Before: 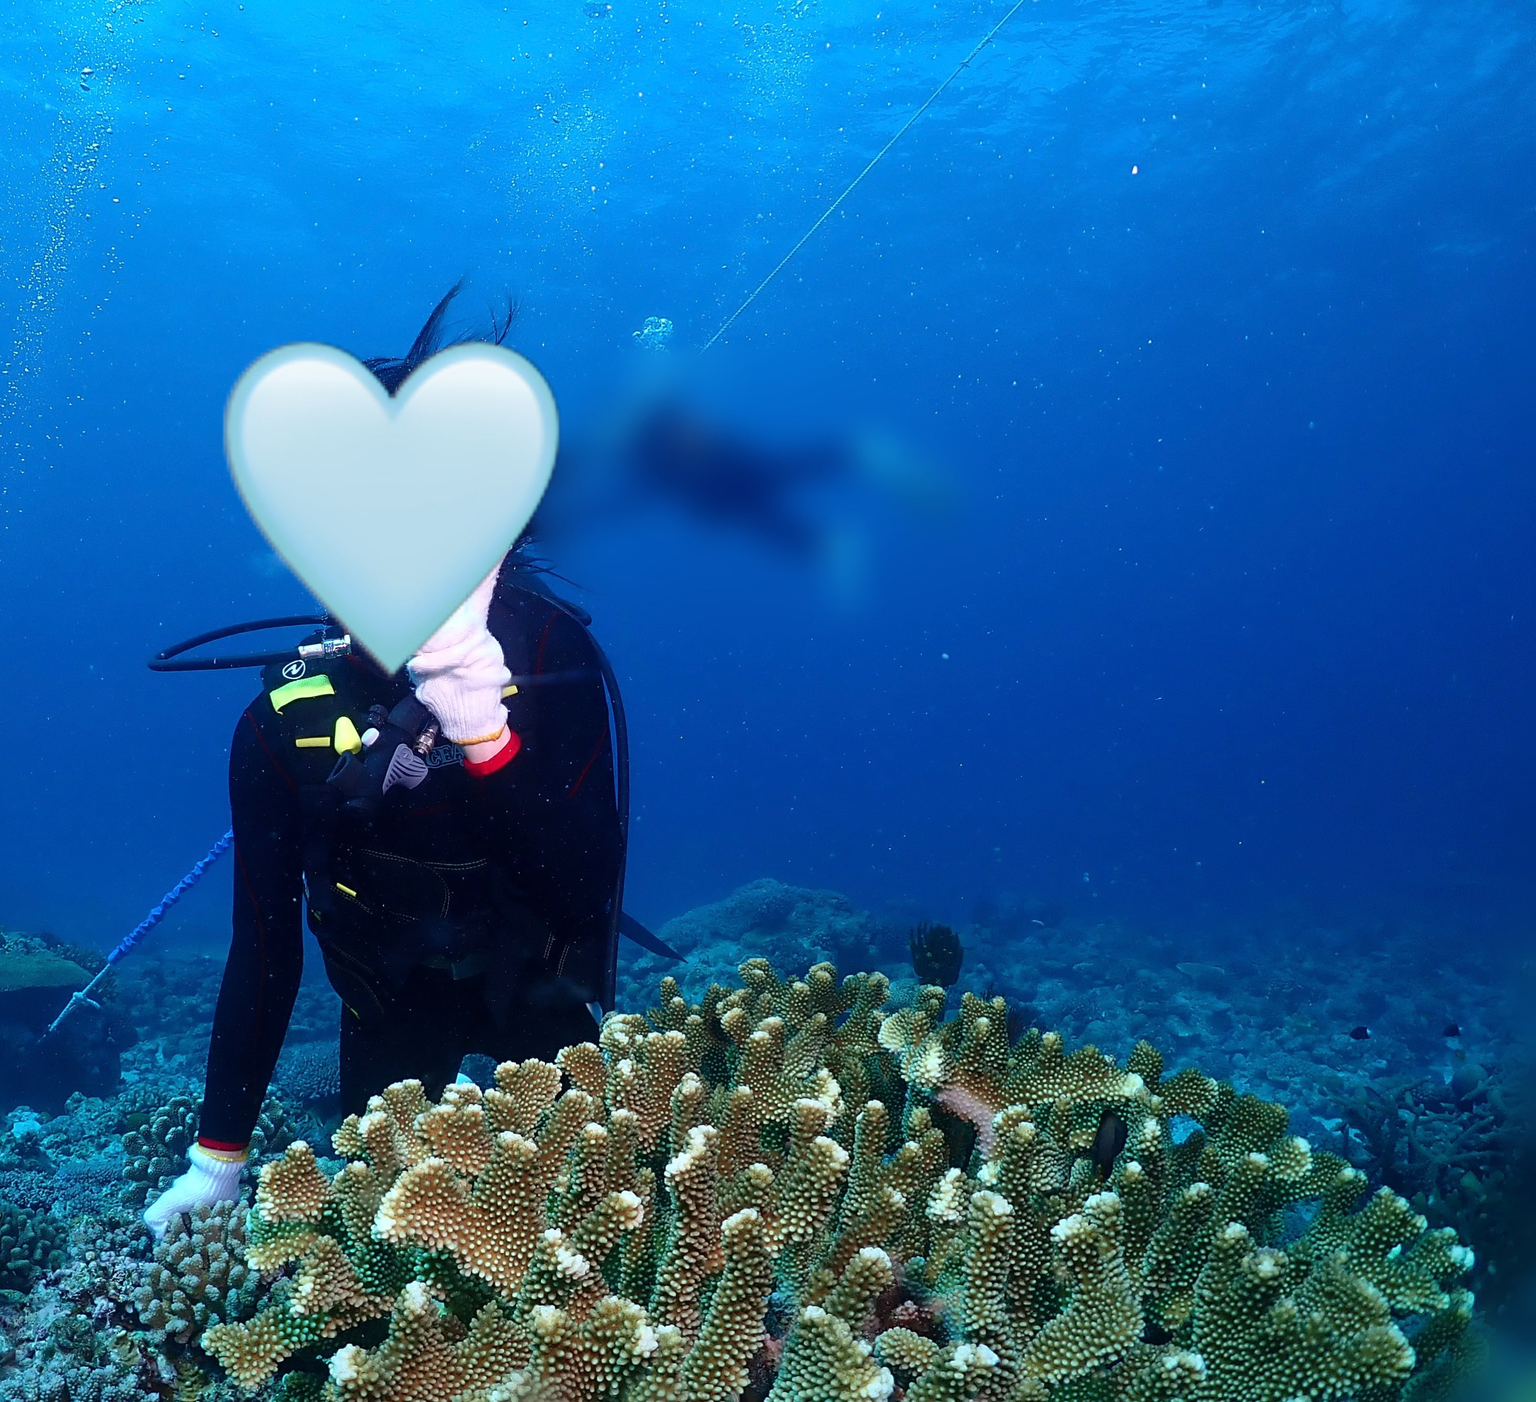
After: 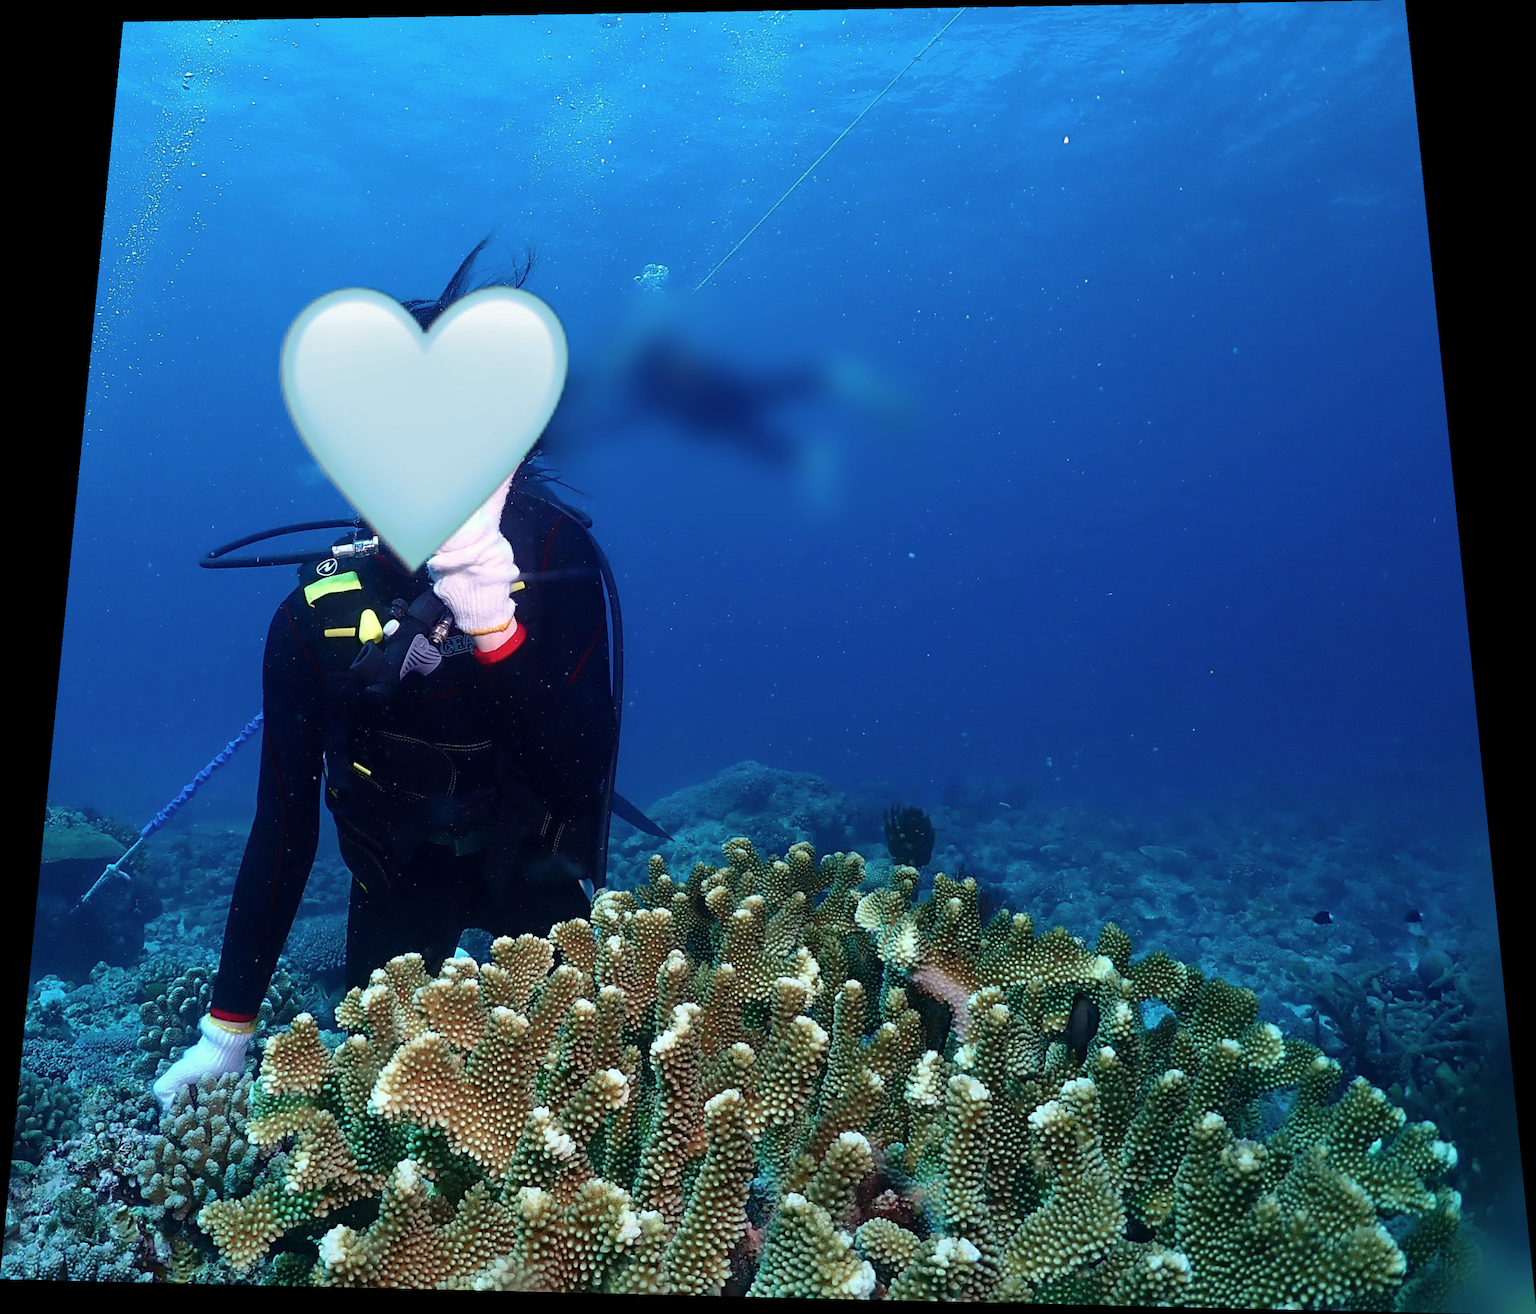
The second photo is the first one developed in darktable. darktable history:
contrast brightness saturation: saturation -0.05
white balance: red 1.009, blue 0.985
rotate and perspective: rotation 0.128°, lens shift (vertical) -0.181, lens shift (horizontal) -0.044, shear 0.001, automatic cropping off
